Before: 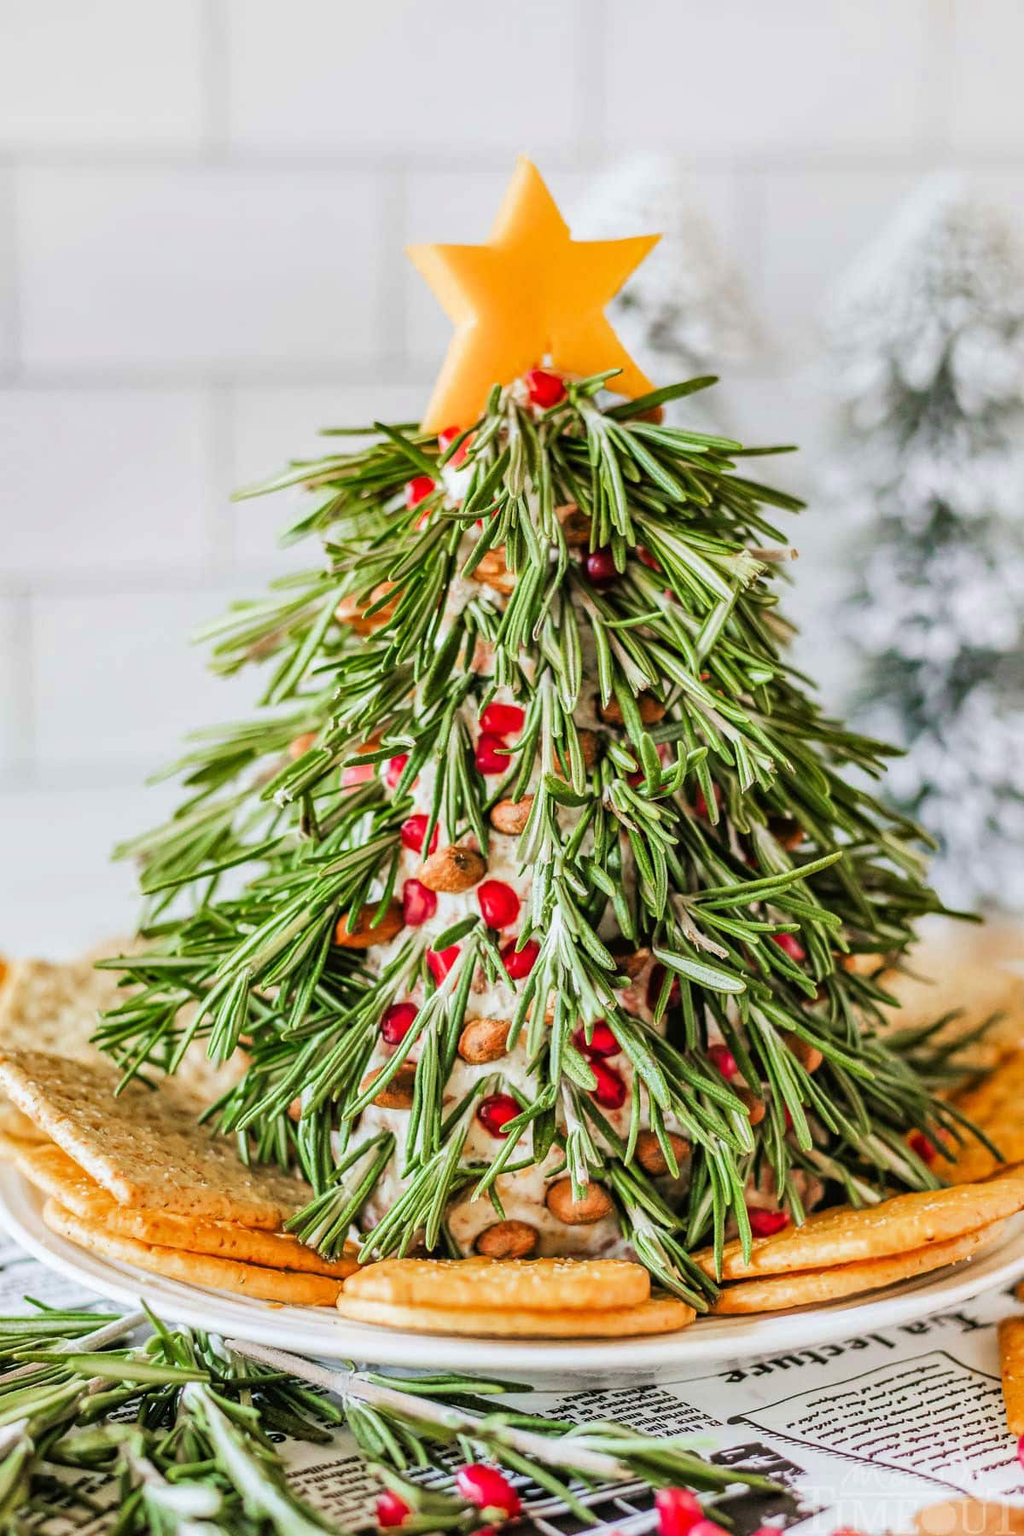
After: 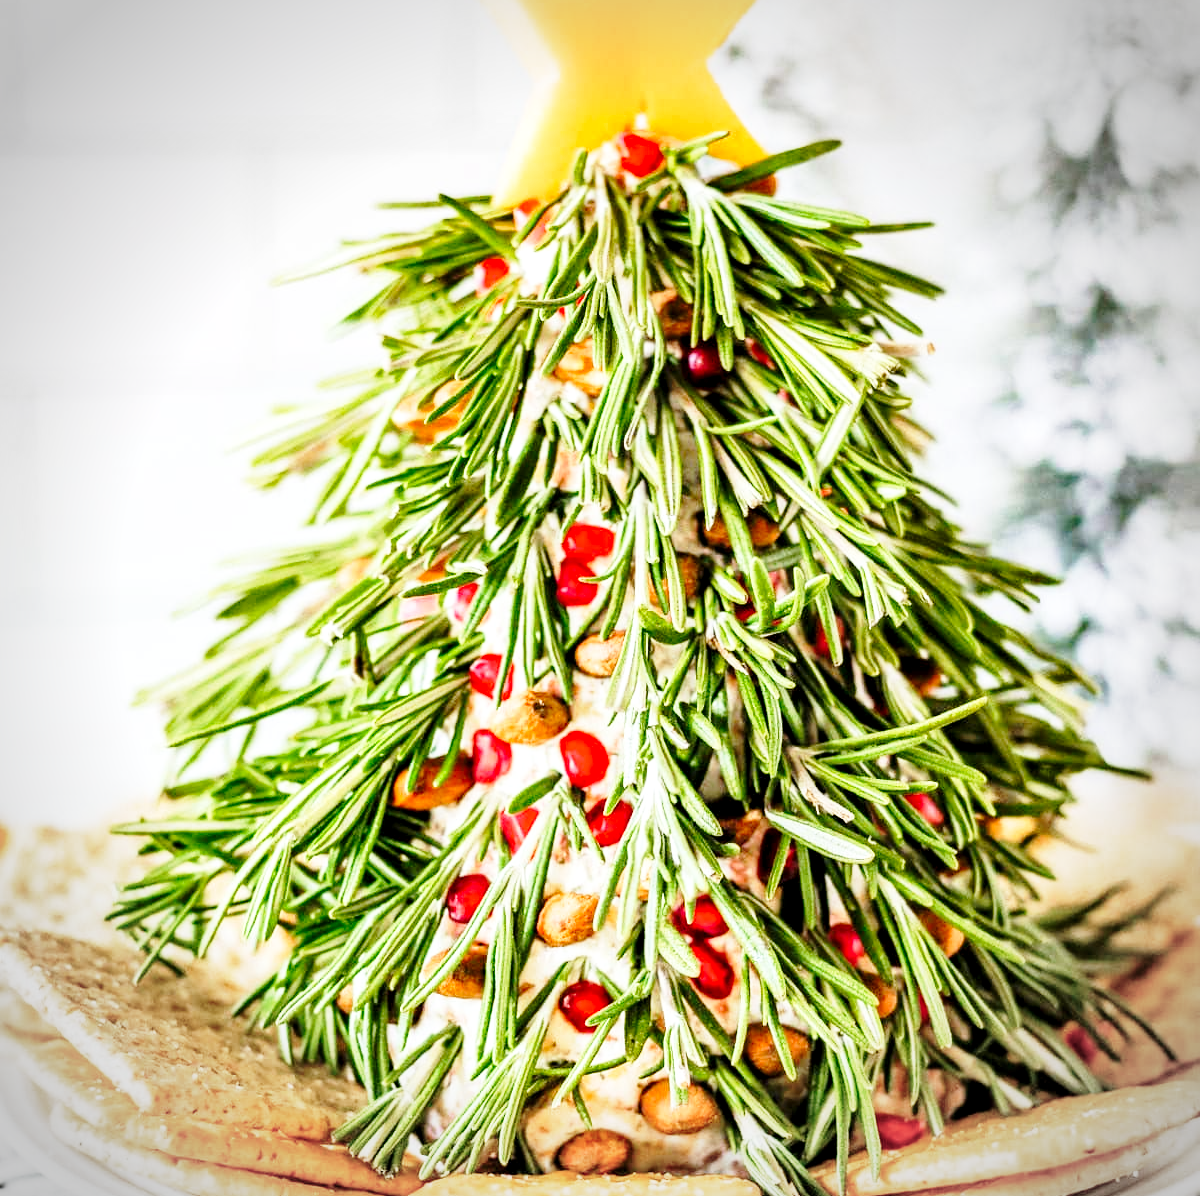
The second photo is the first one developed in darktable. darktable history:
vignetting: brightness -0.449, saturation -0.689, center (0, 0.005)
exposure: black level correction 0.005, exposure 0.411 EV, compensate exposure bias true, compensate highlight preservation false
base curve: curves: ch0 [(0, 0) (0.028, 0.03) (0.121, 0.232) (0.46, 0.748) (0.859, 0.968) (1, 1)], preserve colors none
crop: top 16.742%, bottom 16.765%
